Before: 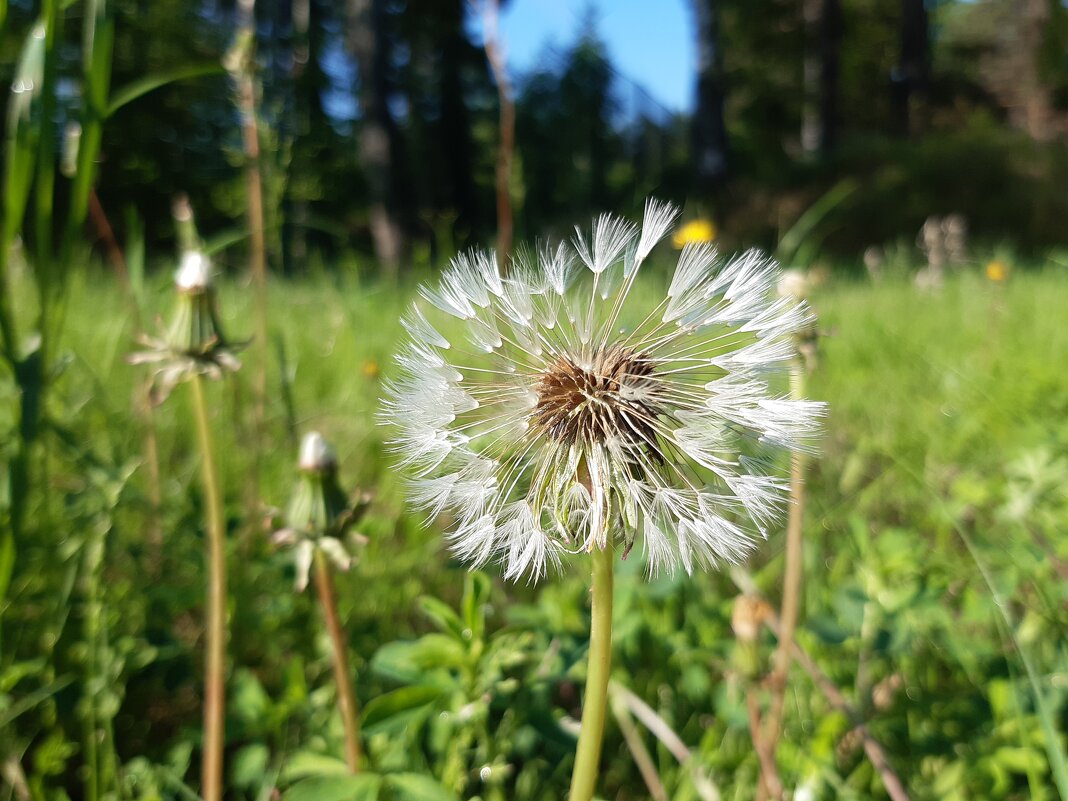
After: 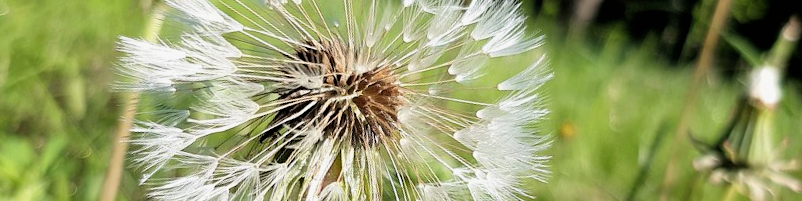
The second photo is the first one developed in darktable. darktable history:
crop and rotate: angle 16.12°, top 30.835%, bottom 35.653%
filmic rgb: black relative exposure -4.91 EV, white relative exposure 2.84 EV, hardness 3.7
